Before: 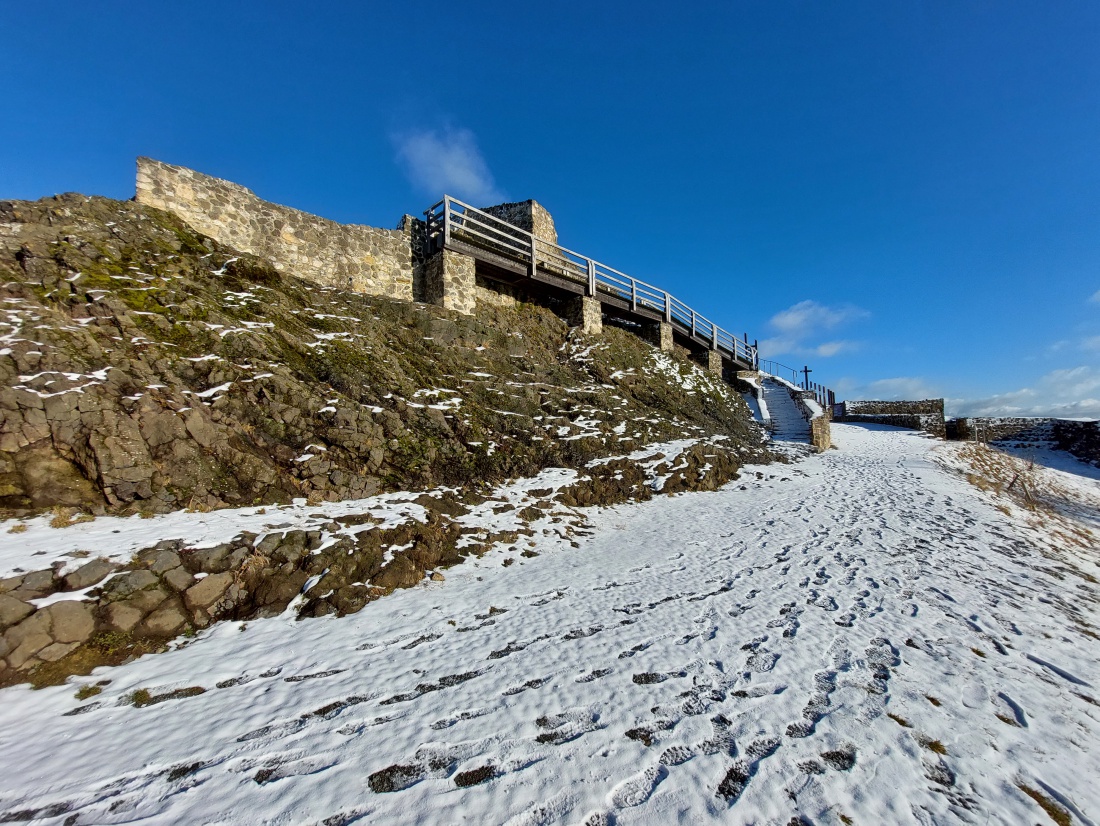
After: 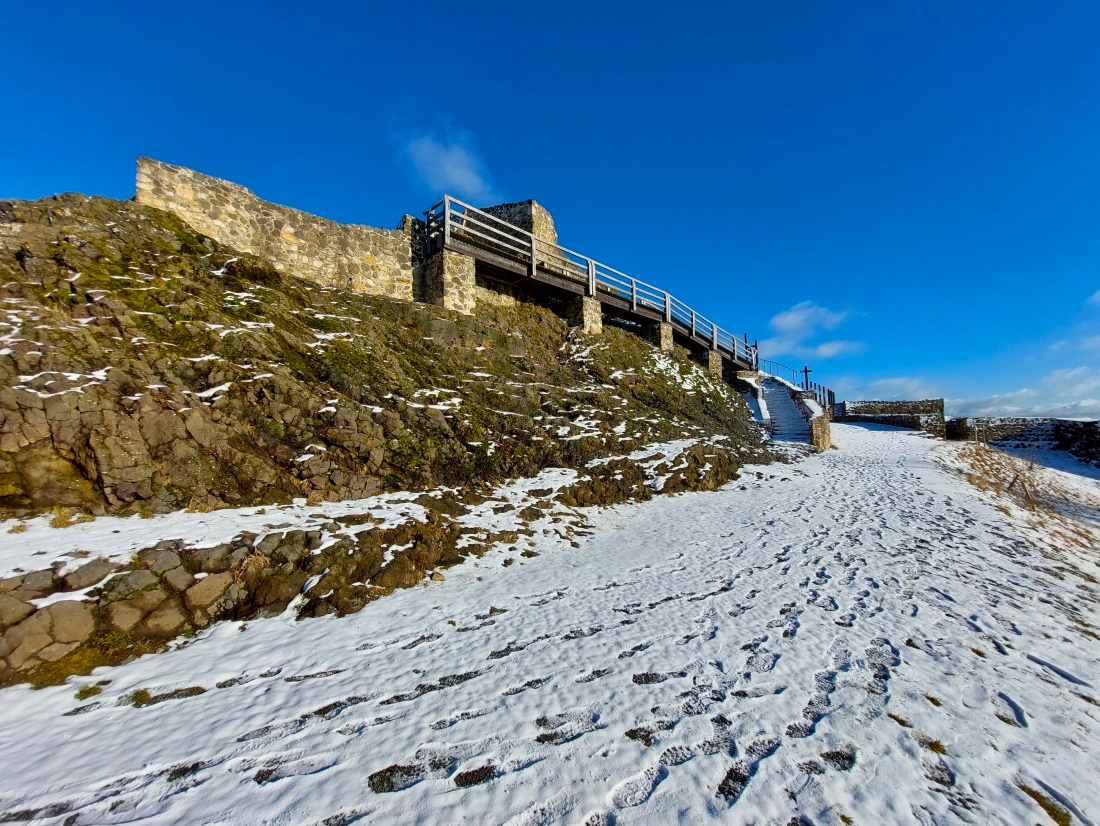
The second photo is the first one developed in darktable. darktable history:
exposure: compensate highlight preservation false
color balance rgb: perceptual saturation grading › global saturation 30.179%
